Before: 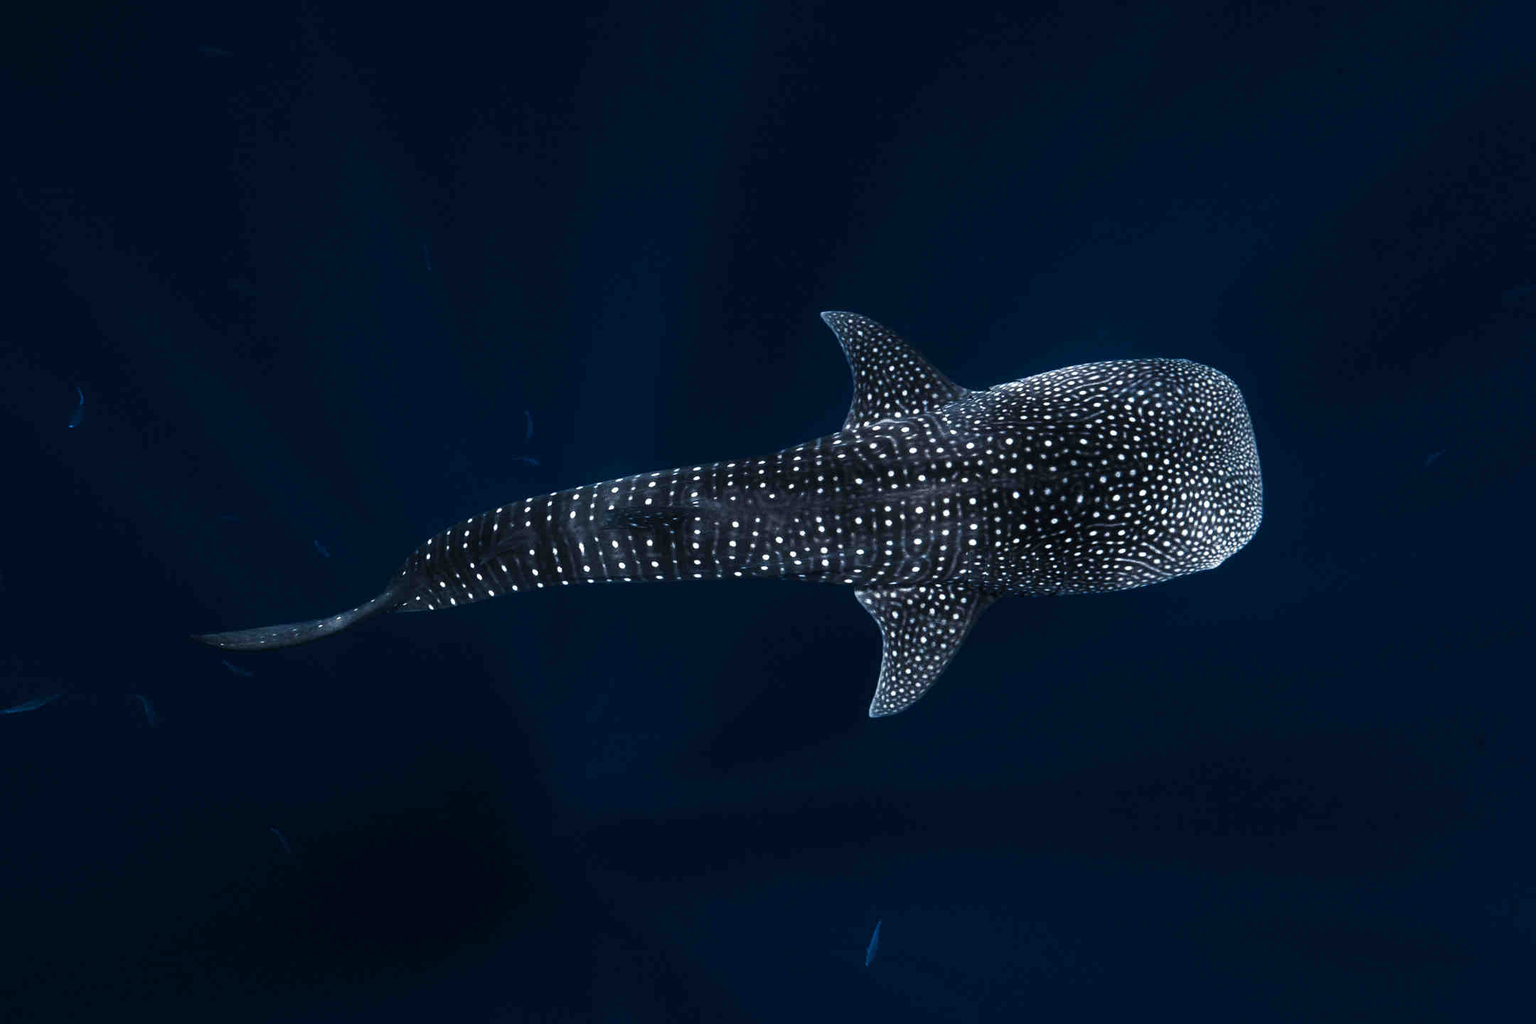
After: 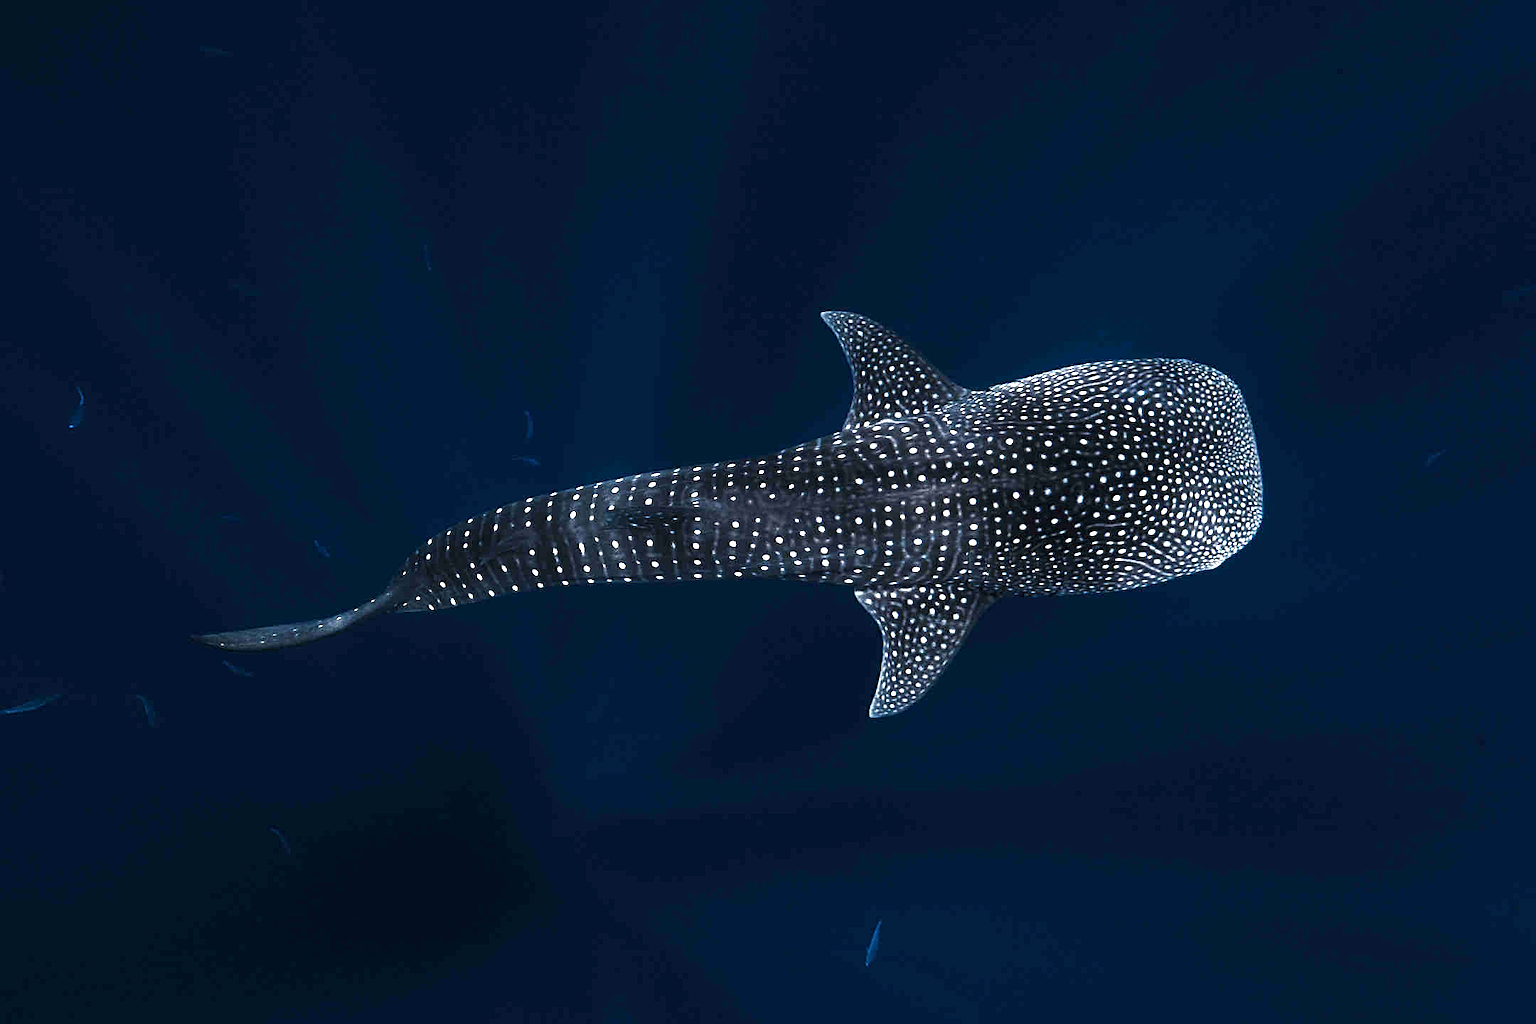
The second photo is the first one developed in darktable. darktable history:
exposure: black level correction 0, exposure 0.694 EV, compensate highlight preservation false
sharpen: on, module defaults
color balance rgb: highlights gain › chroma 1.127%, highlights gain › hue 60.17°, perceptual saturation grading › global saturation 0.665%, global vibrance 12.909%
